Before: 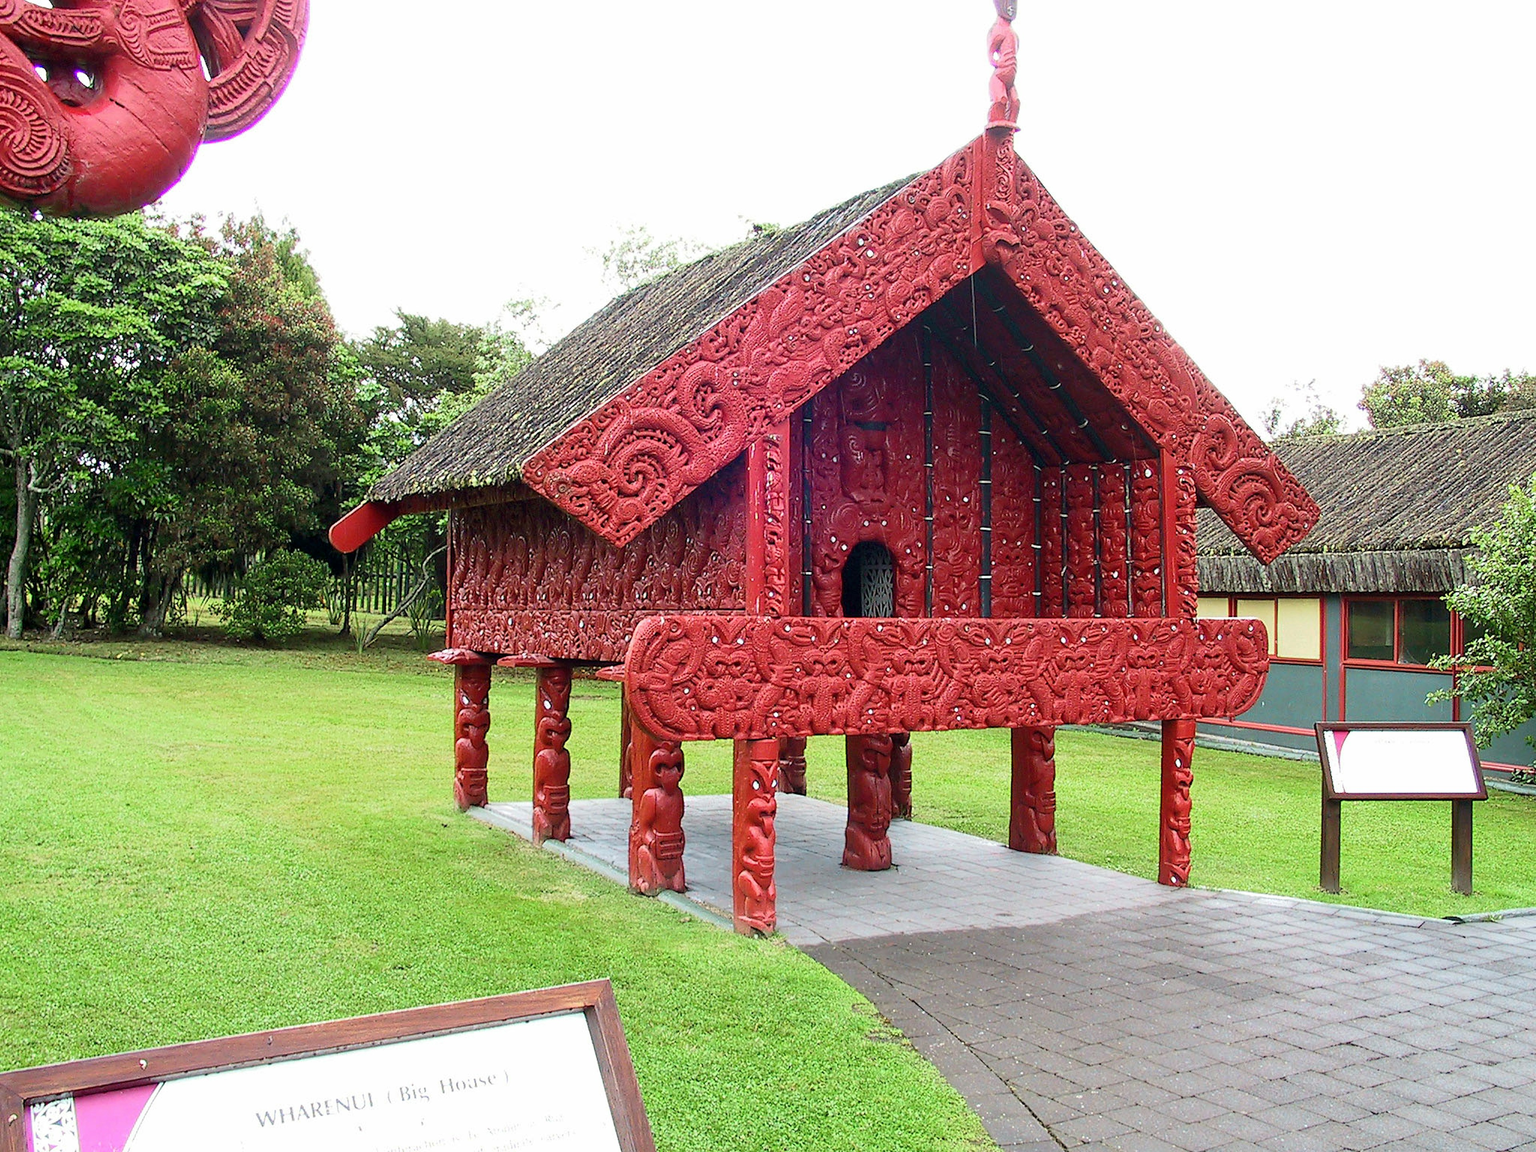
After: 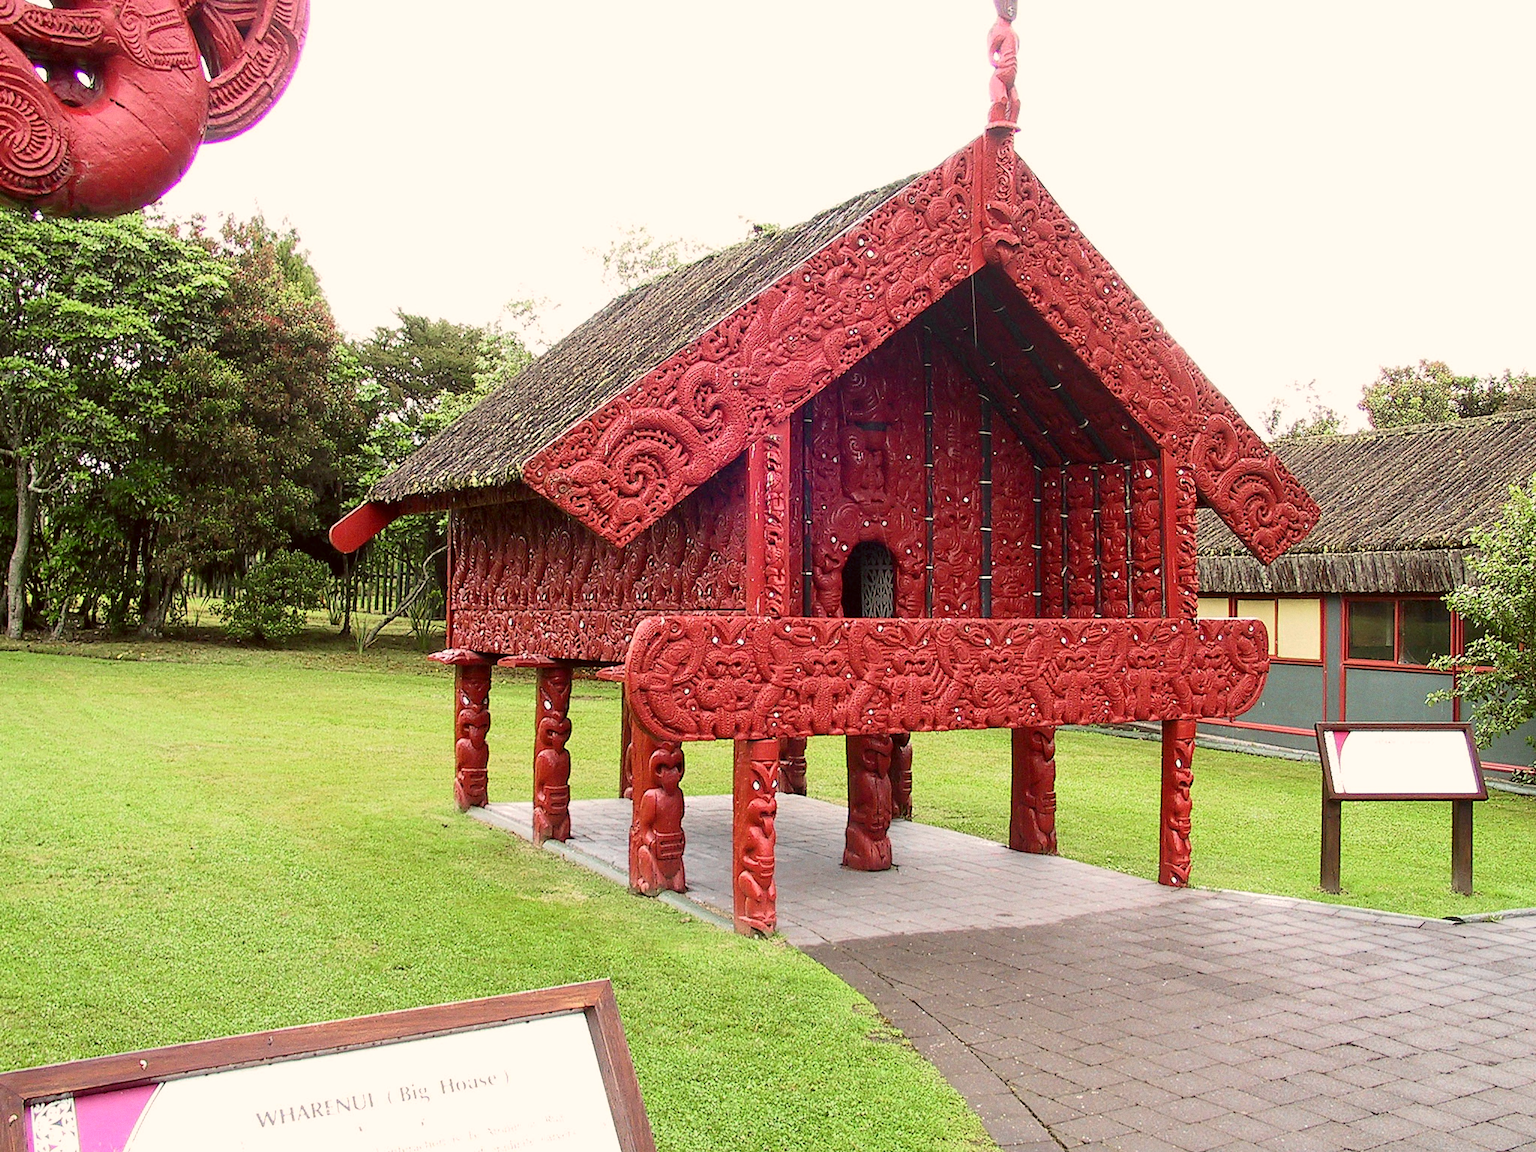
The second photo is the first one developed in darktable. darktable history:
grain: coarseness 0.09 ISO
color correction: highlights a* 6.27, highlights b* 8.19, shadows a* 5.94, shadows b* 7.23, saturation 0.9
